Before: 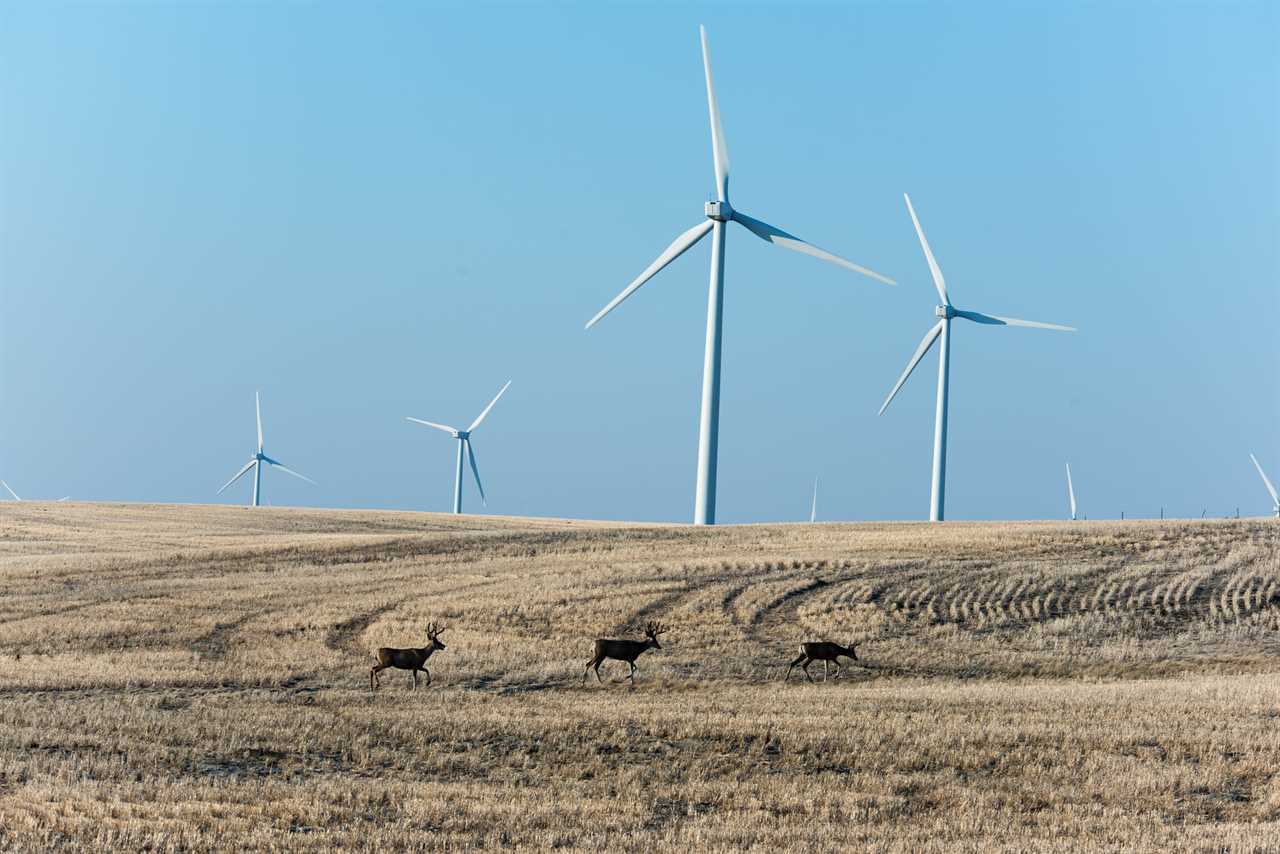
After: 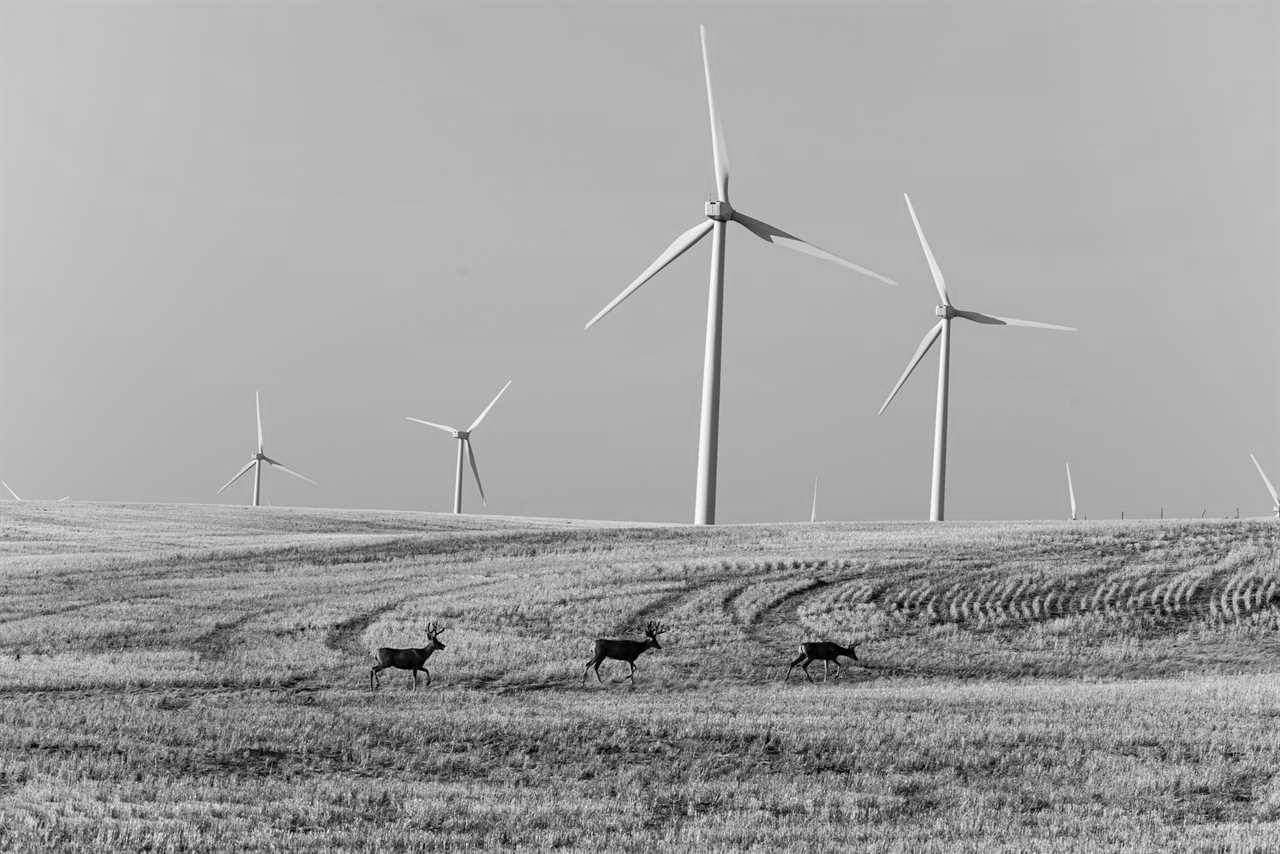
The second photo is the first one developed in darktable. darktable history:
monochrome: on, module defaults
color balance rgb: perceptual saturation grading › global saturation 20%, global vibrance 20%
